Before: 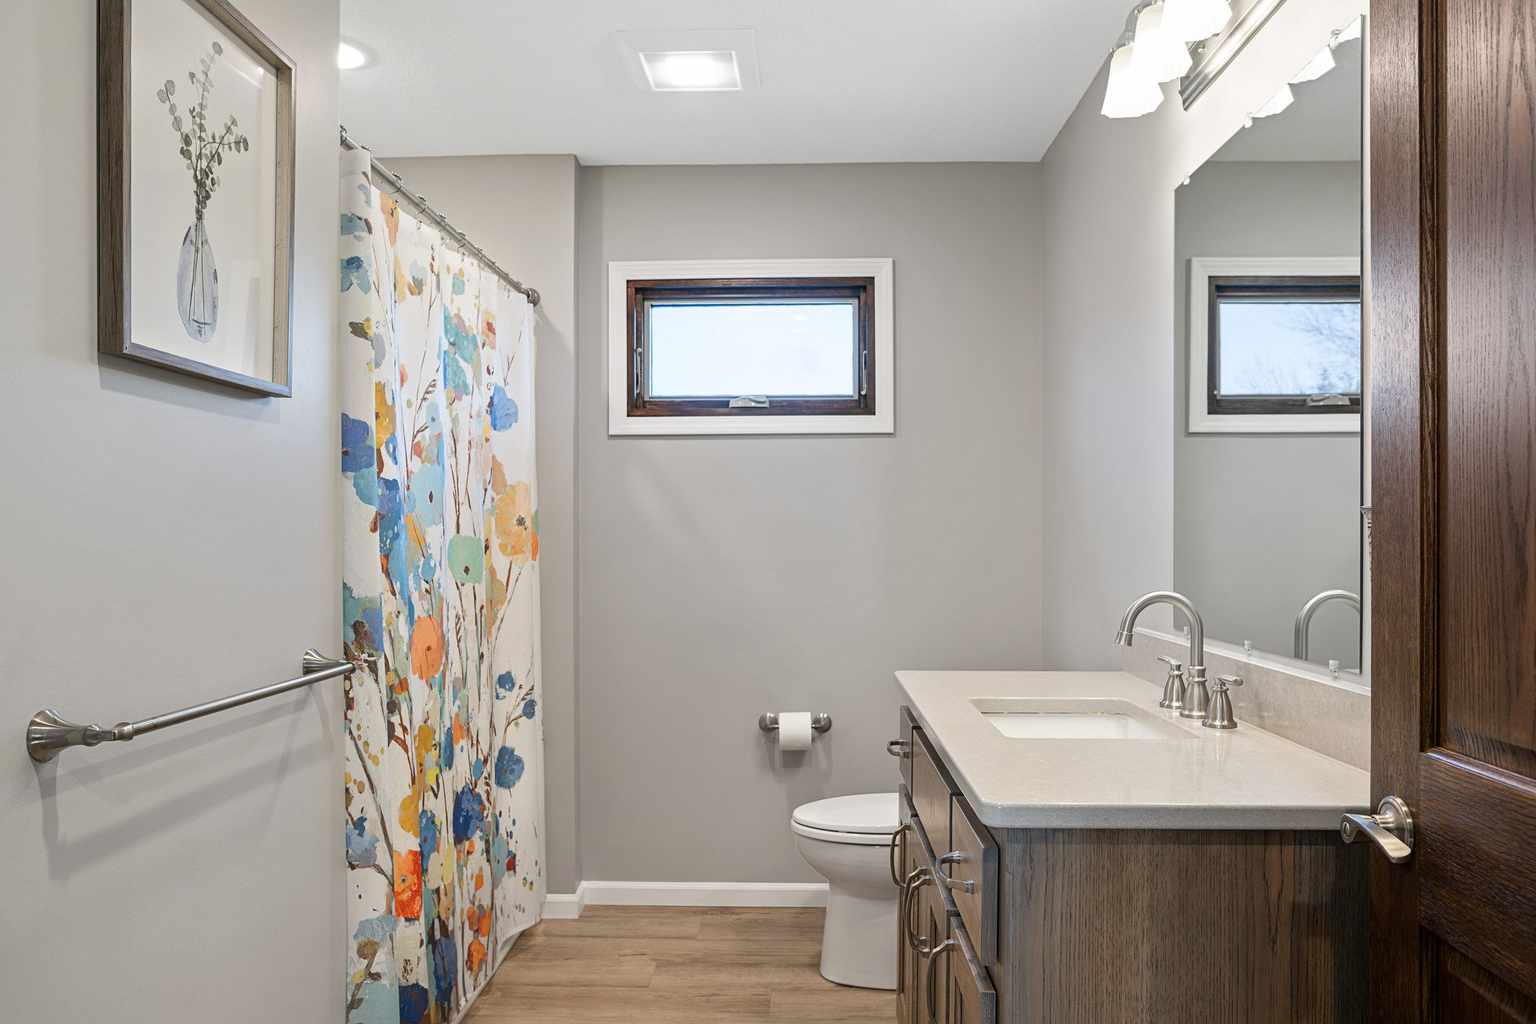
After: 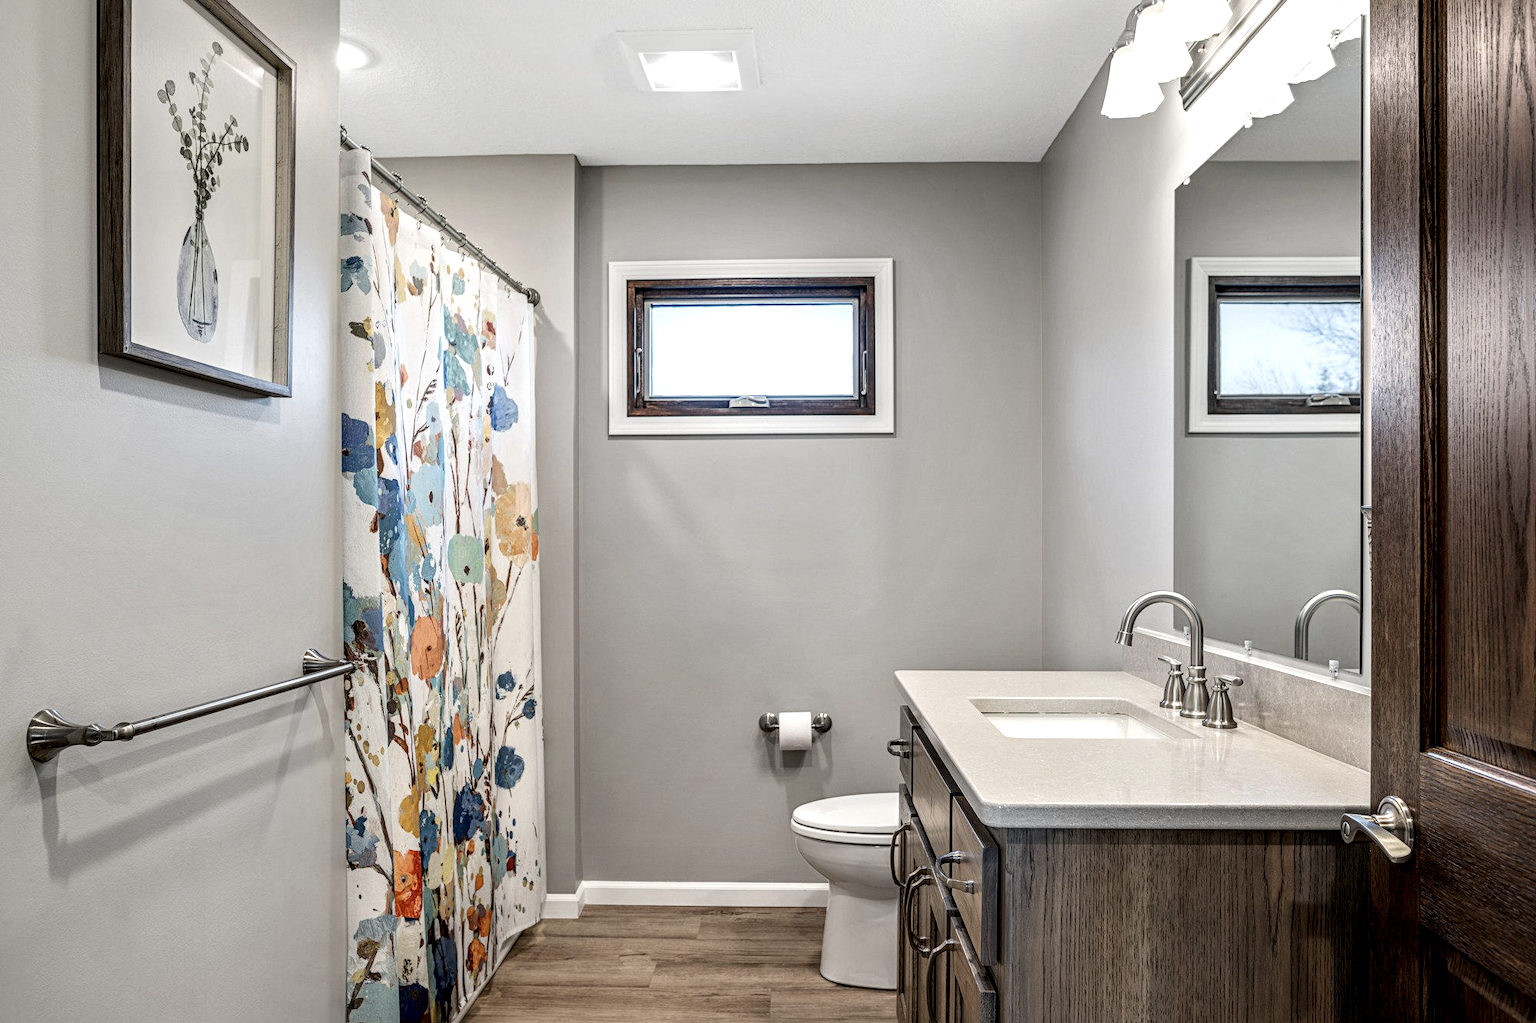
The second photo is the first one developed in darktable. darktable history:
local contrast: highlights 0%, shadows 7%, detail 181%
contrast brightness saturation: contrast 0.11, saturation -0.176
